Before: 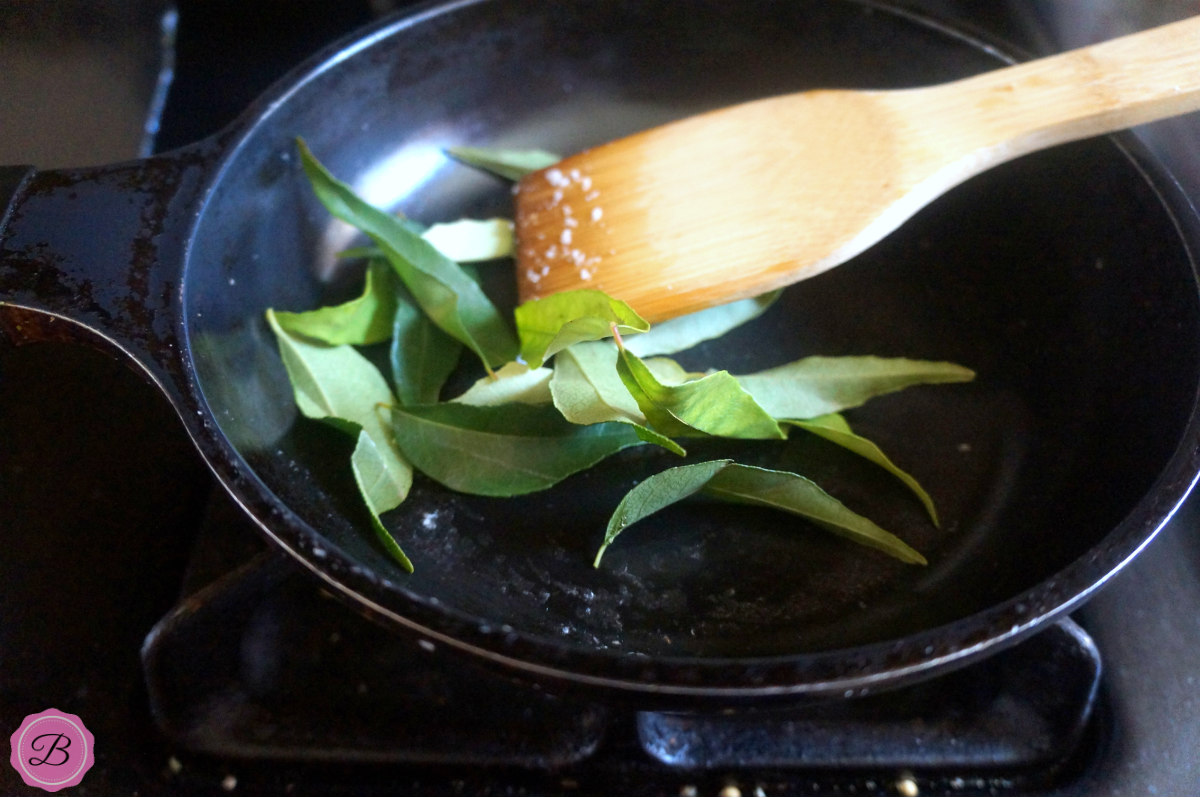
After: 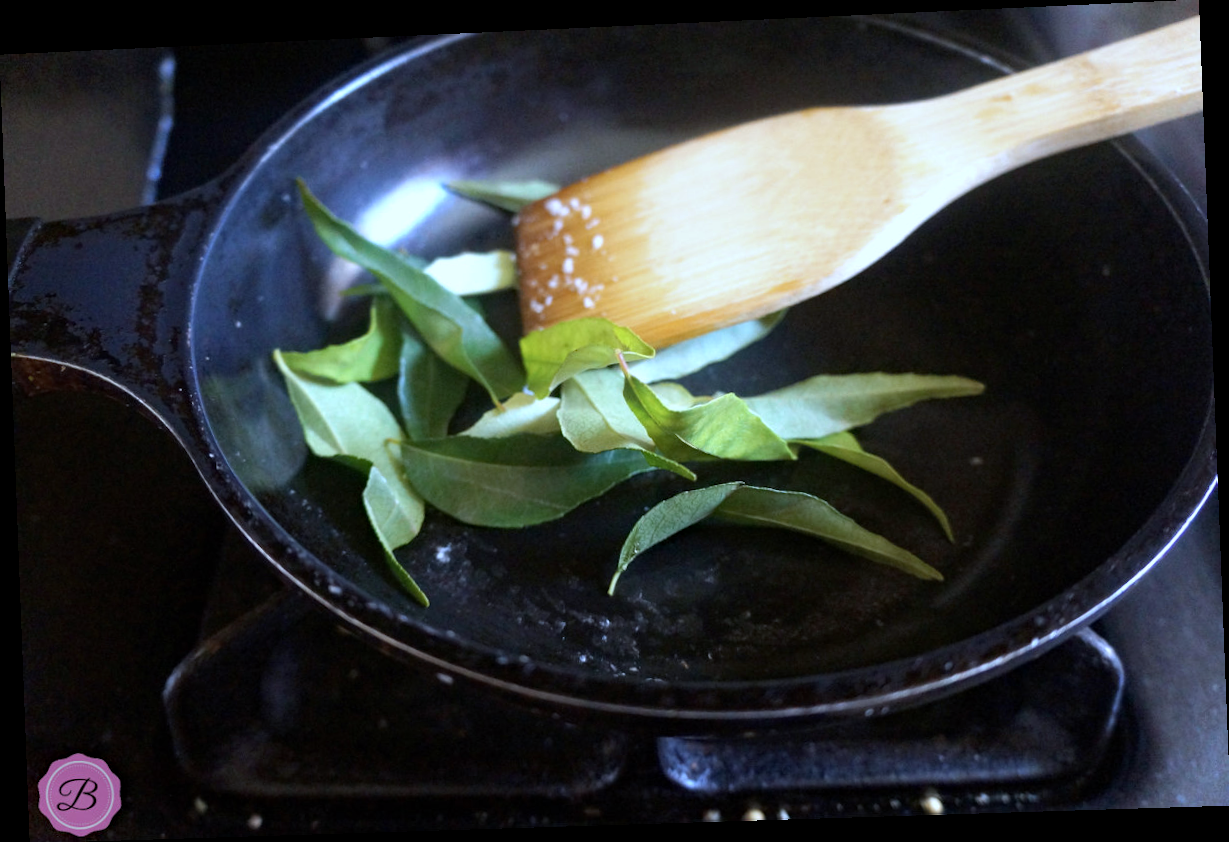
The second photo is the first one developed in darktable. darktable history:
haze removal: compatibility mode true, adaptive false
contrast brightness saturation: saturation -0.17
rotate and perspective: rotation -2.22°, lens shift (horizontal) -0.022, automatic cropping off
white balance: red 0.926, green 1.003, blue 1.133
